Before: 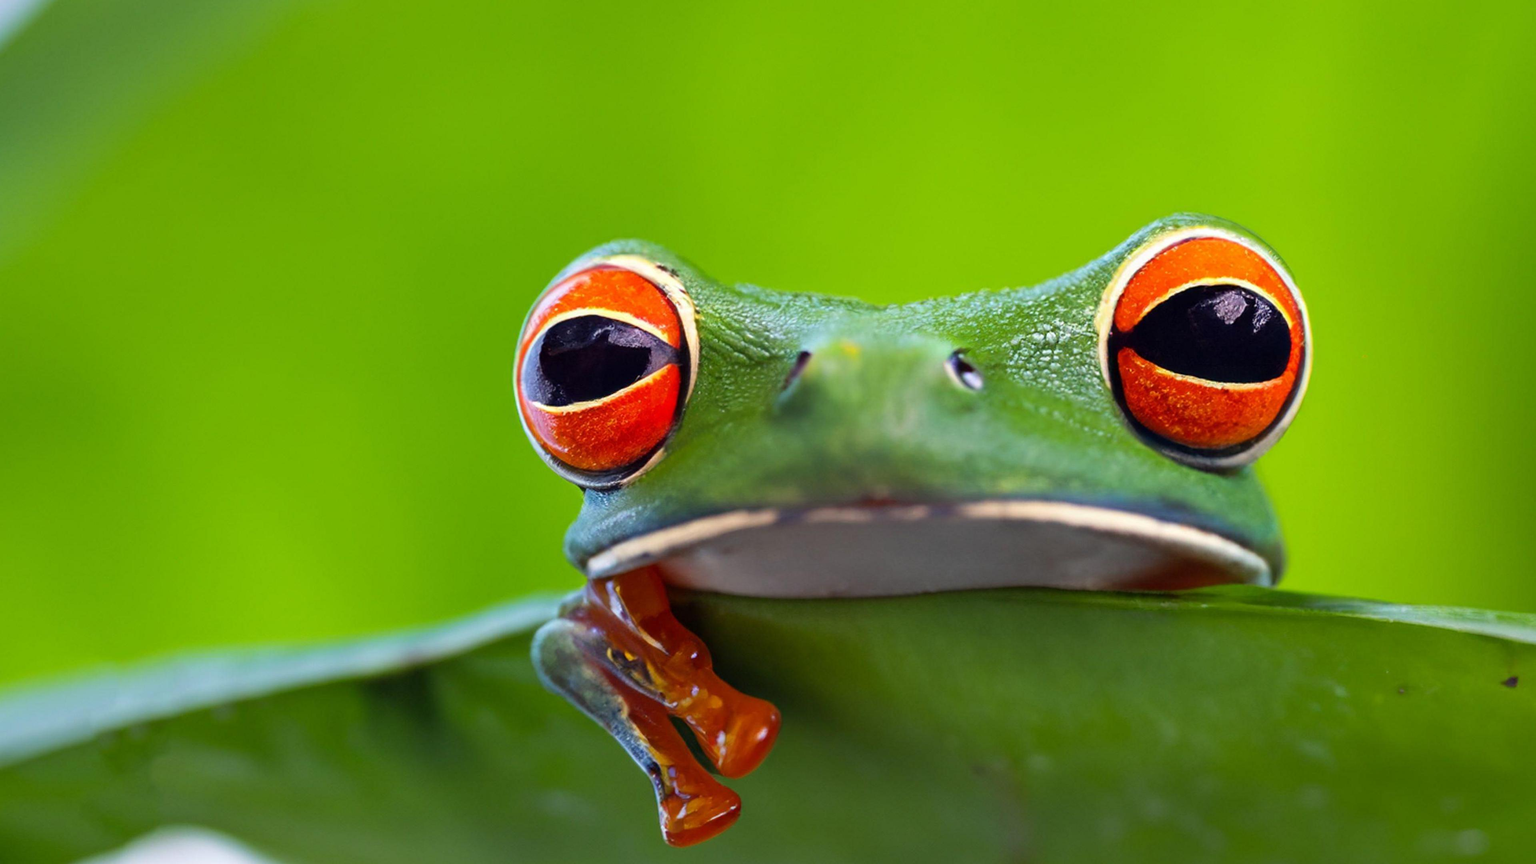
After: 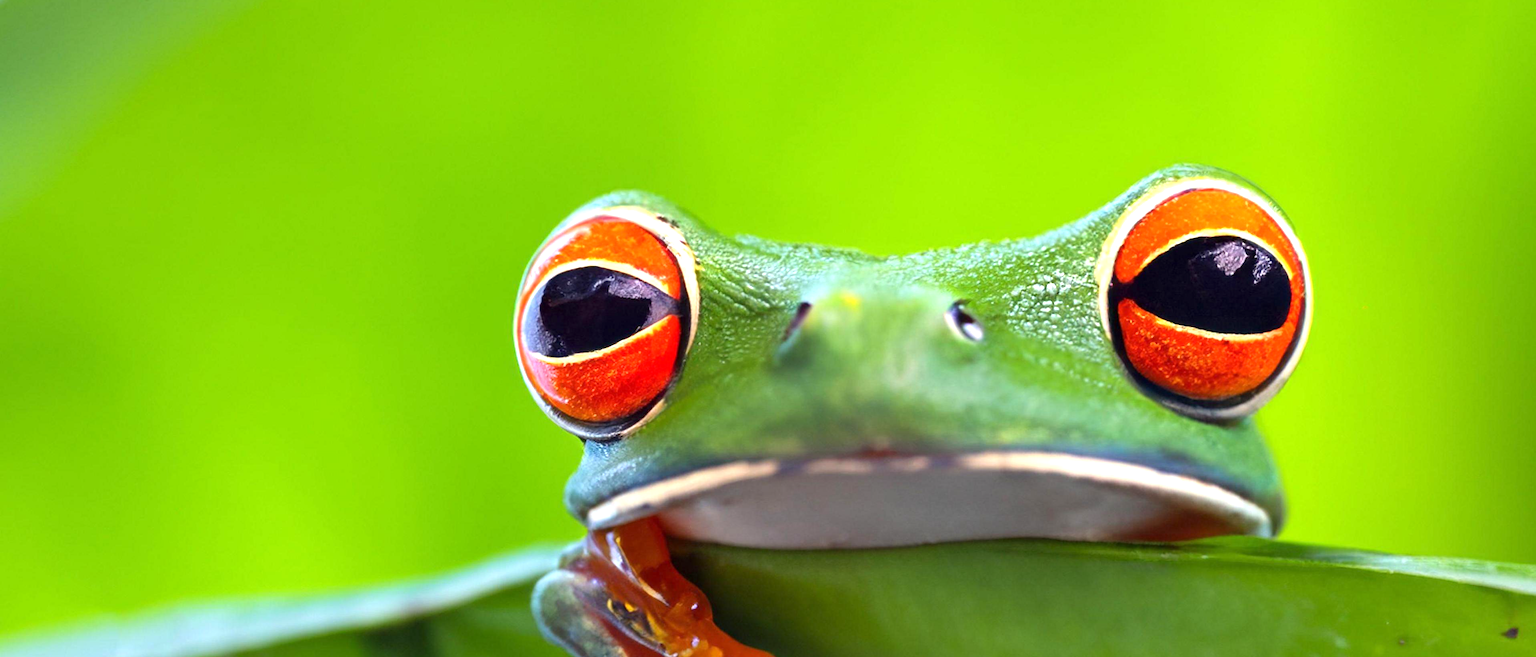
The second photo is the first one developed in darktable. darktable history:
crop: top 5.73%, bottom 18.185%
exposure: exposure 0.724 EV, compensate highlight preservation false
